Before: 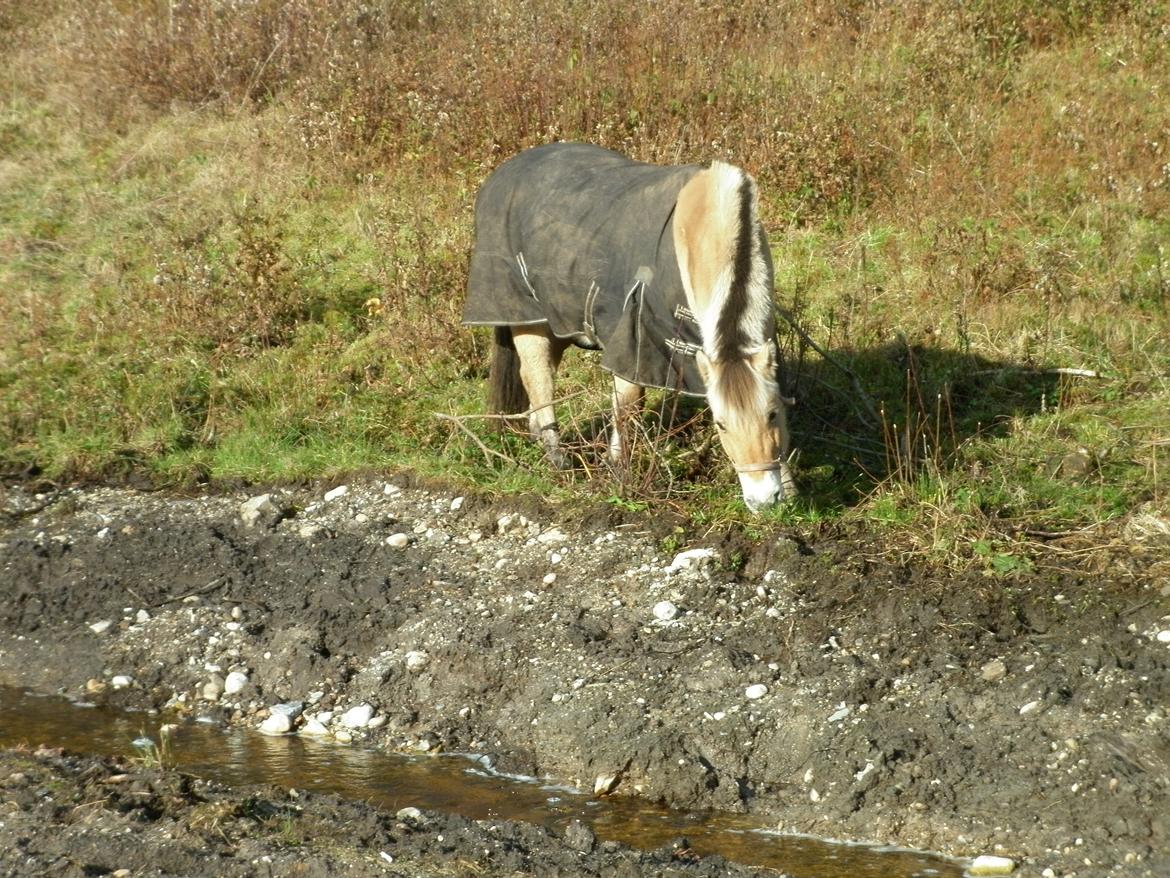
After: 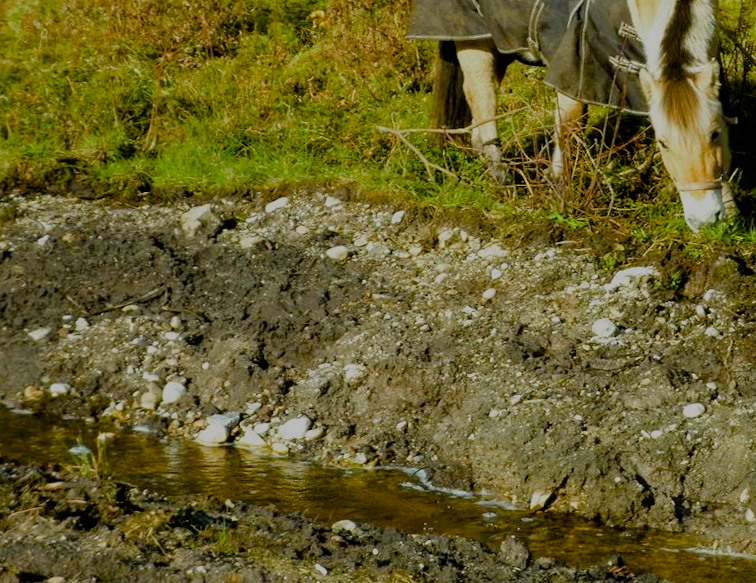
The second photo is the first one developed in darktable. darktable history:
filmic rgb: black relative exposure -7.15 EV, white relative exposure 5.34 EV, hardness 3.03
exposure: black level correction 0.009, exposure -0.619 EV, compensate highlight preservation false
tone equalizer: on, module defaults
crop and rotate: angle -1.02°, left 3.933%, top 31.947%, right 29.847%
color balance rgb: linear chroma grading › global chroma 15.171%, perceptual saturation grading › global saturation 20%, perceptual saturation grading › highlights -25.207%, perceptual saturation grading › shadows 50.147%, global vibrance 23.474%
